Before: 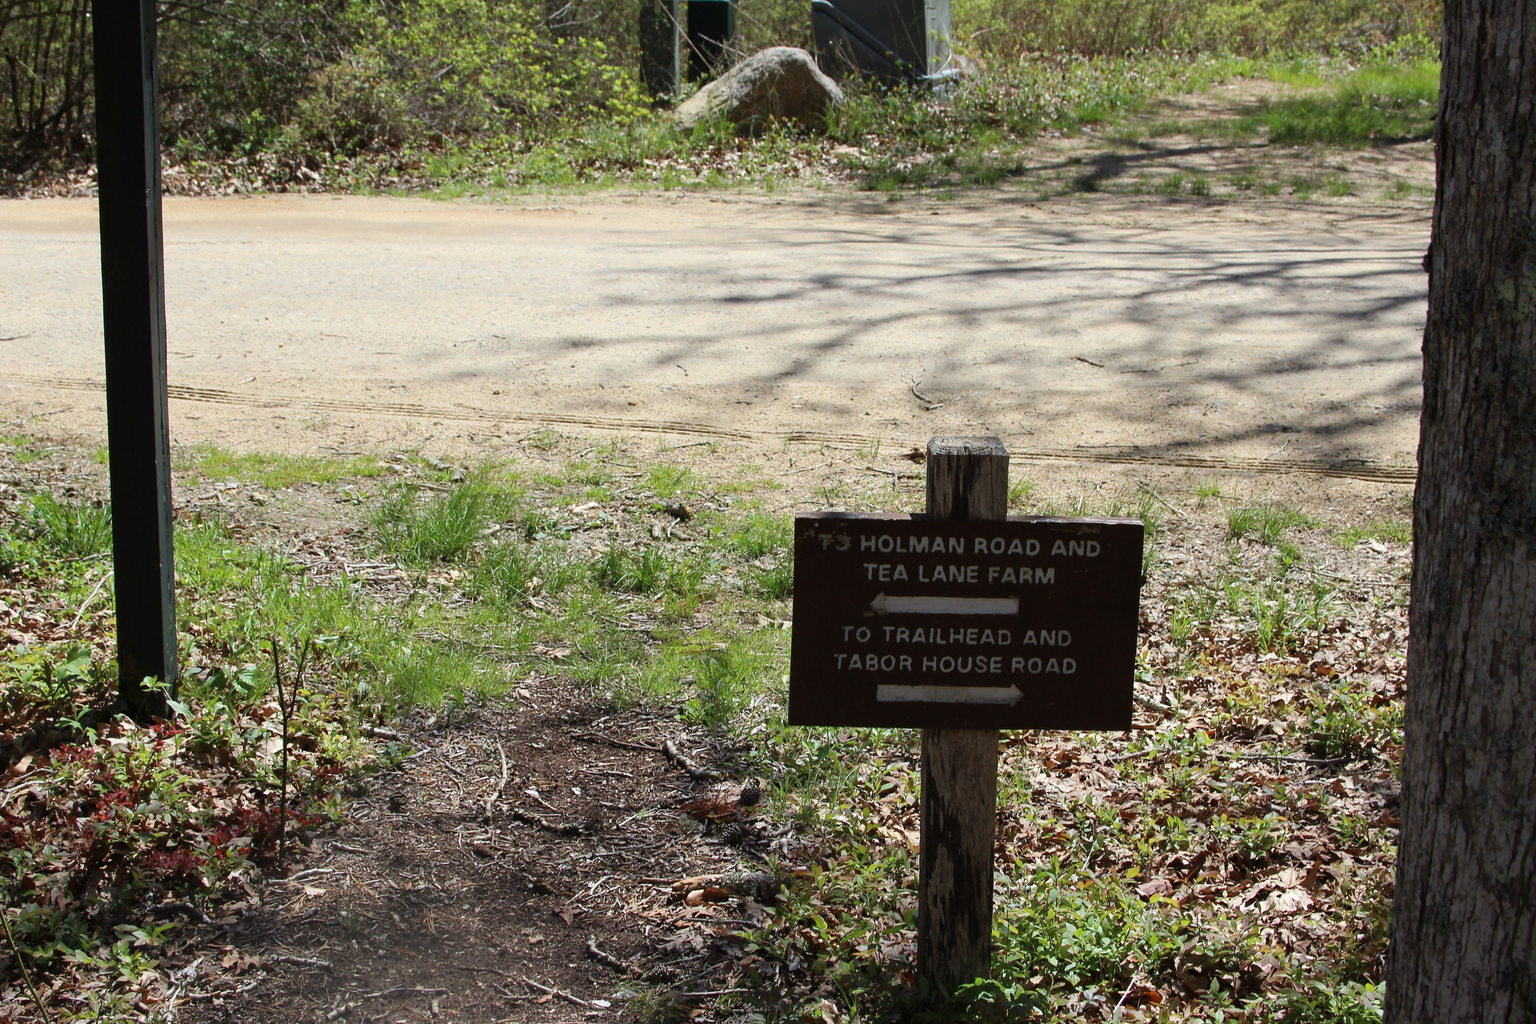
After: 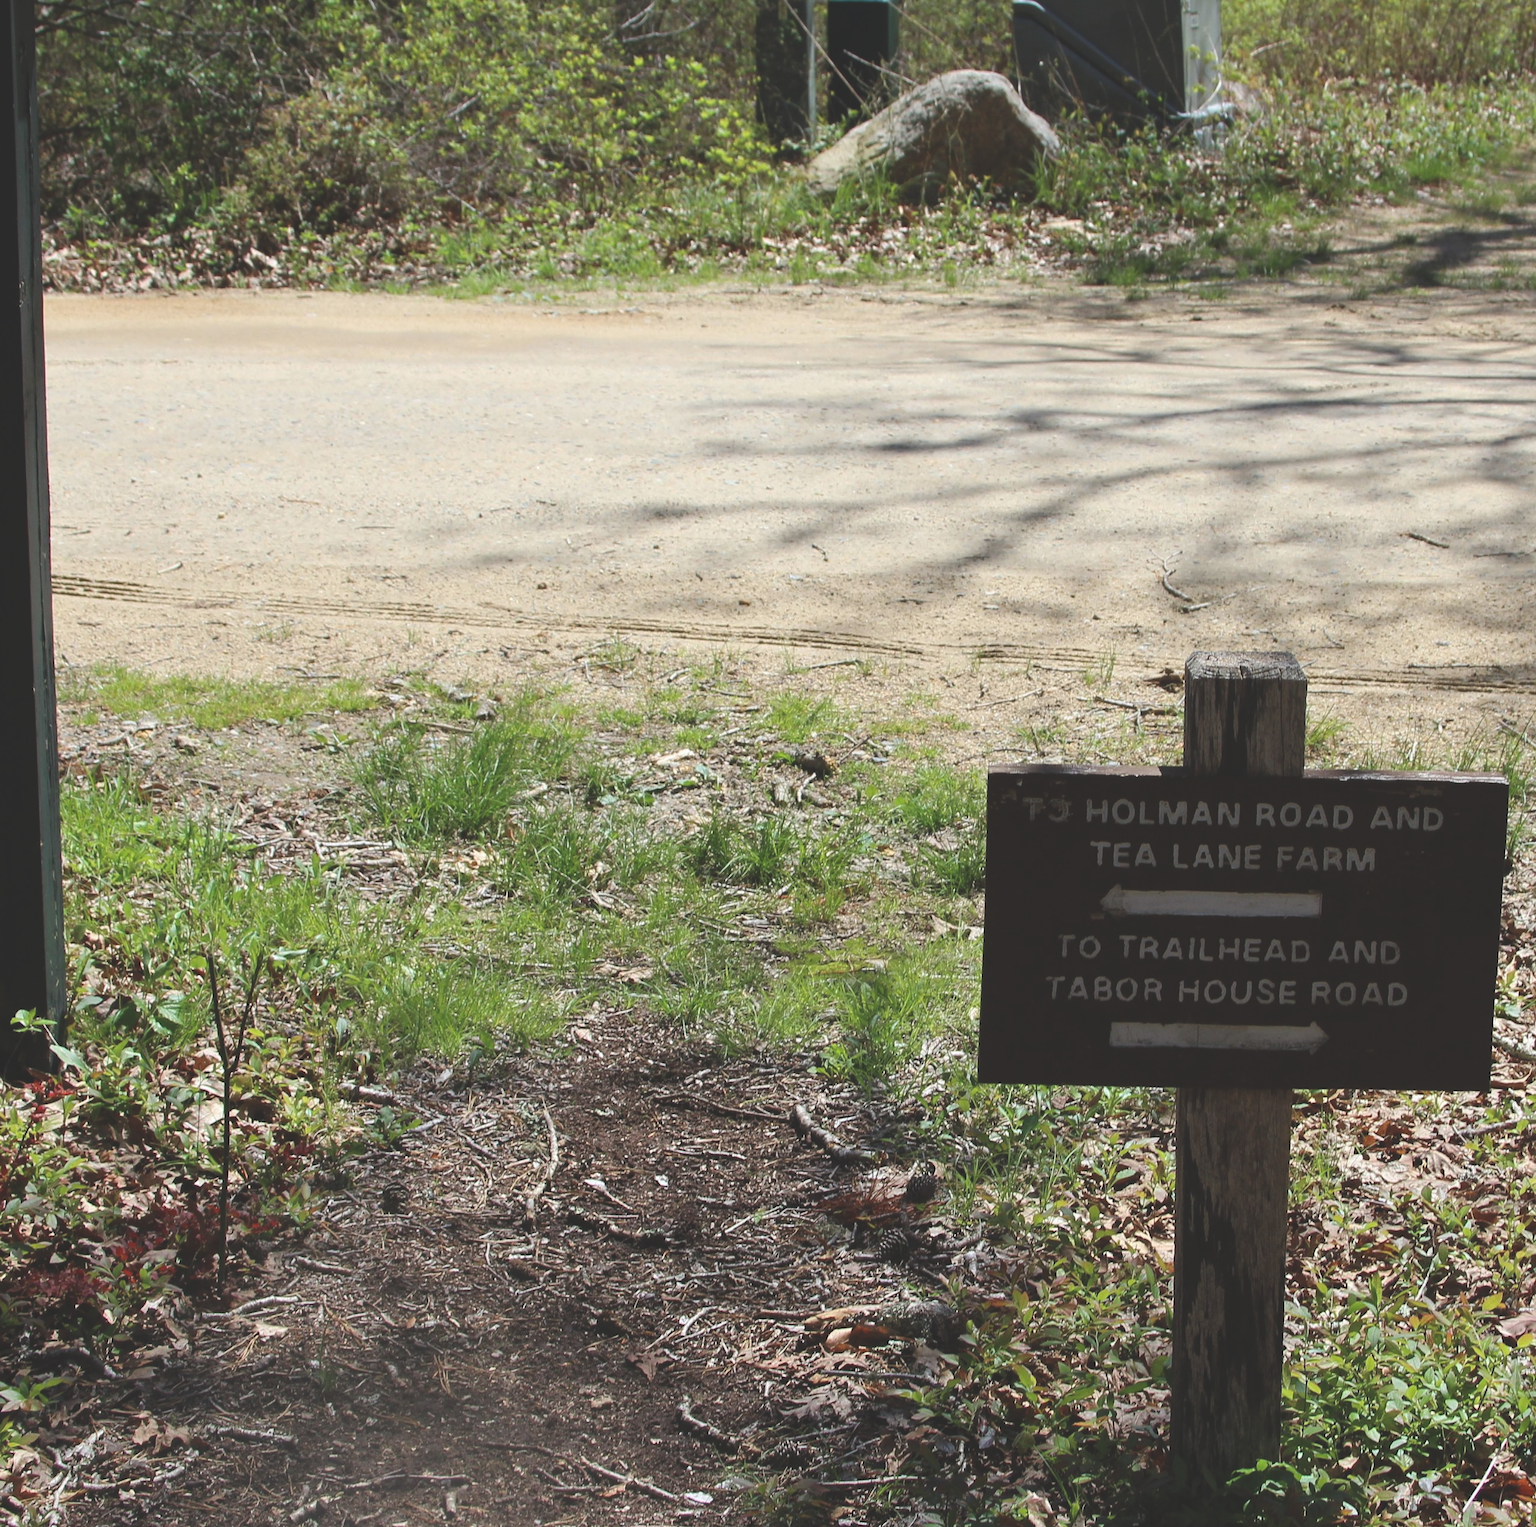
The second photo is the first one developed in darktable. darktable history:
crop and rotate: left 8.682%, right 24.292%
exposure: black level correction -0.022, exposure -0.031 EV, compensate highlight preservation false
